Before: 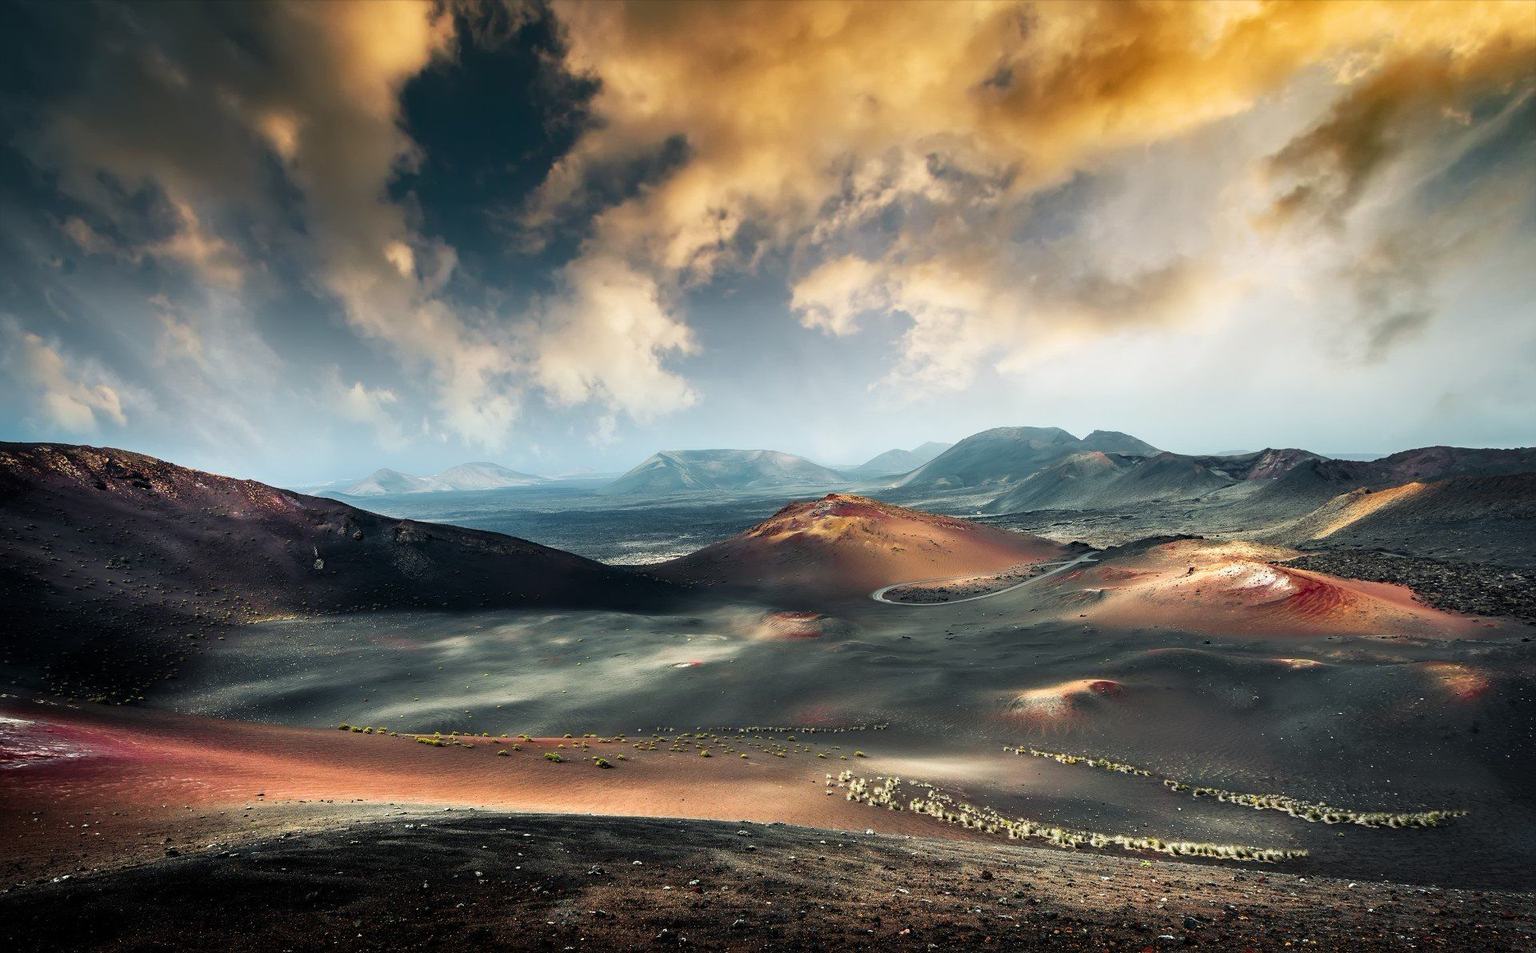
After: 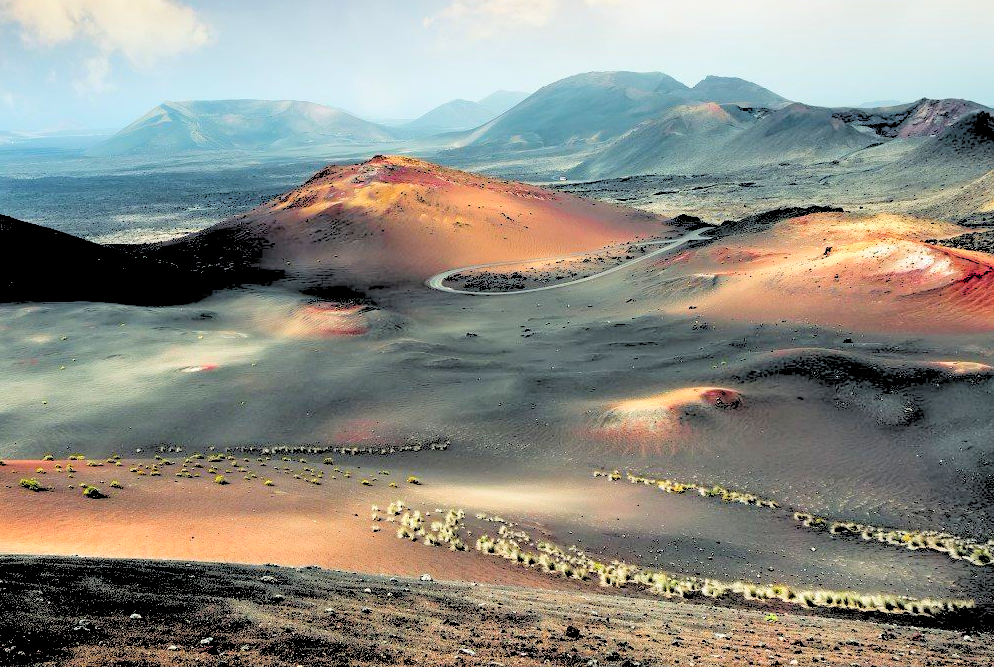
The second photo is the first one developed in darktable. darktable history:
crop: left 34.479%, top 38.822%, right 13.718%, bottom 5.172%
contrast brightness saturation: brightness 0.09, saturation 0.19
rgb levels: levels [[0.027, 0.429, 0.996], [0, 0.5, 1], [0, 0.5, 1]]
